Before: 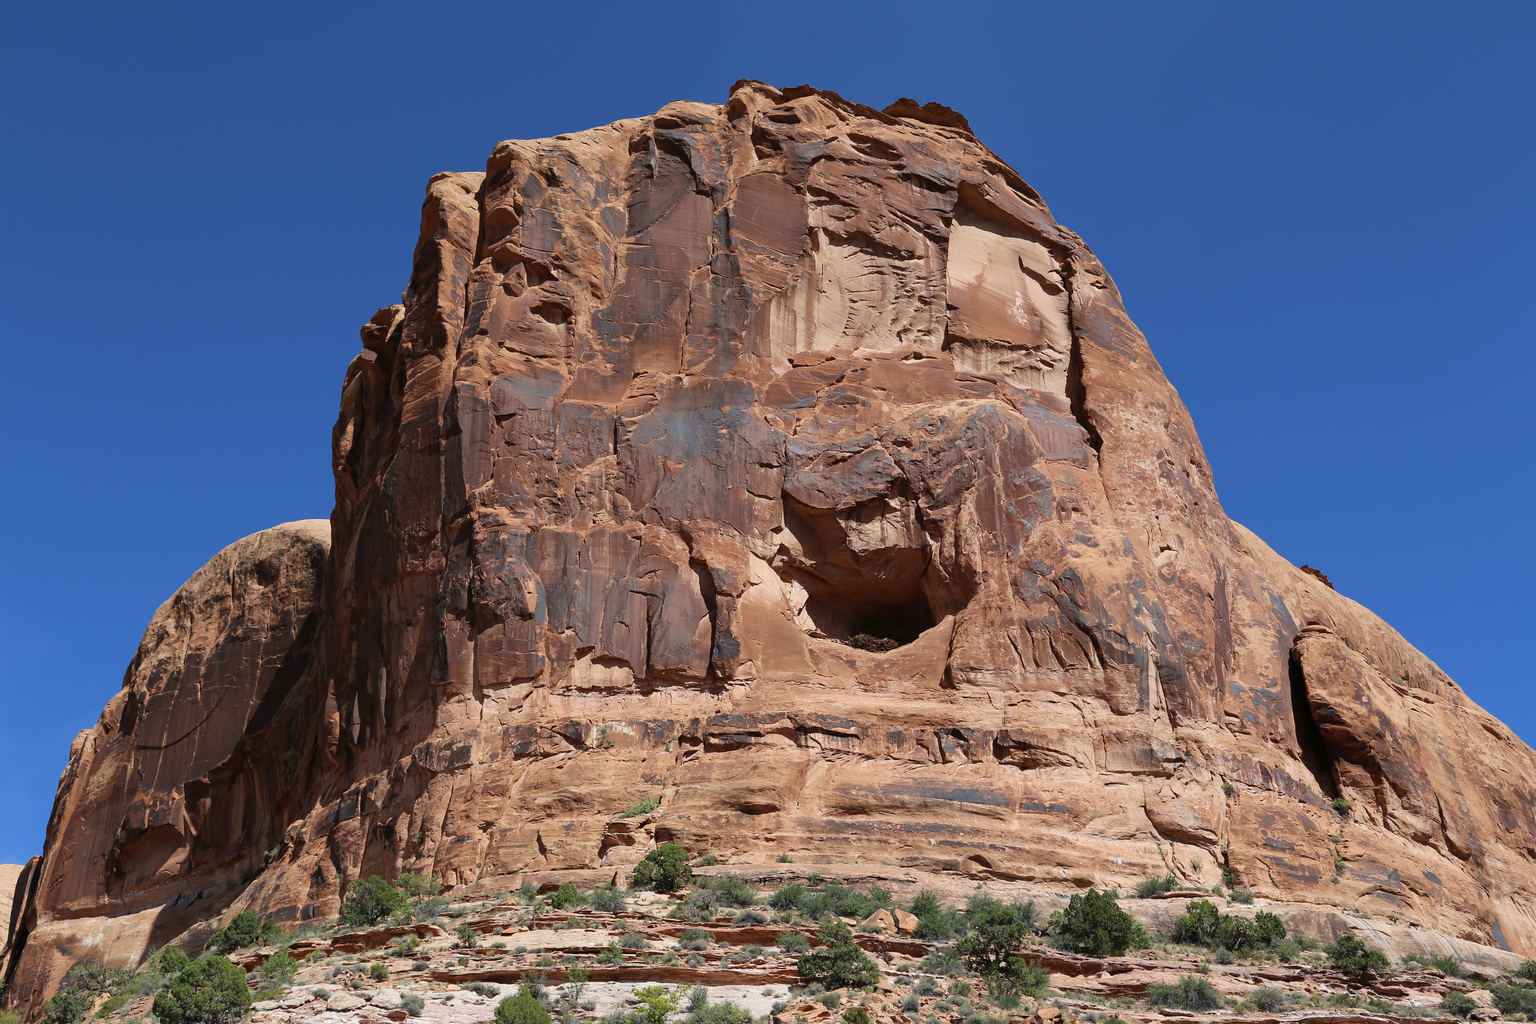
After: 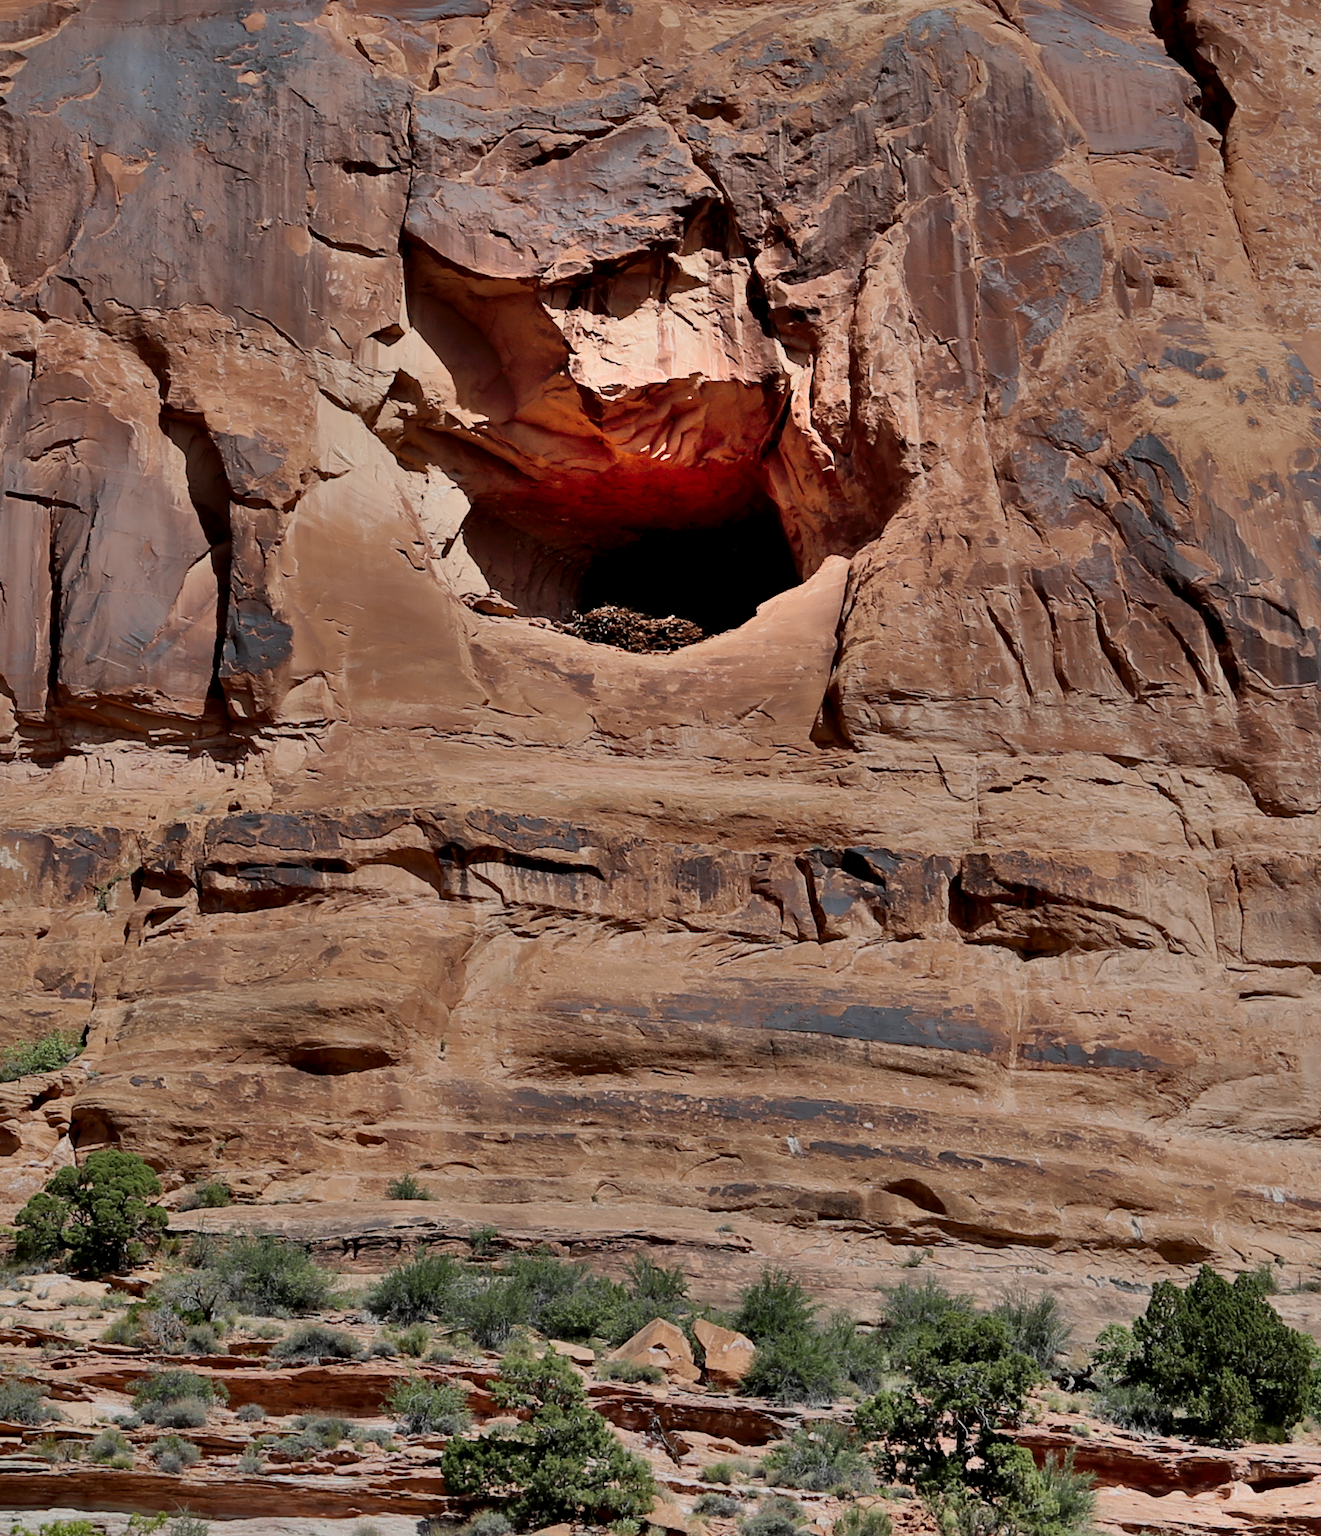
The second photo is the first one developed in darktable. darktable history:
crop: left 40.878%, top 39.176%, right 25.993%, bottom 3.081%
exposure: black level correction 0.009, exposure -0.637 EV, compensate highlight preservation false
shadows and highlights: radius 123.98, shadows 100, white point adjustment -3, highlights -100, highlights color adjustment 89.84%, soften with gaussian
